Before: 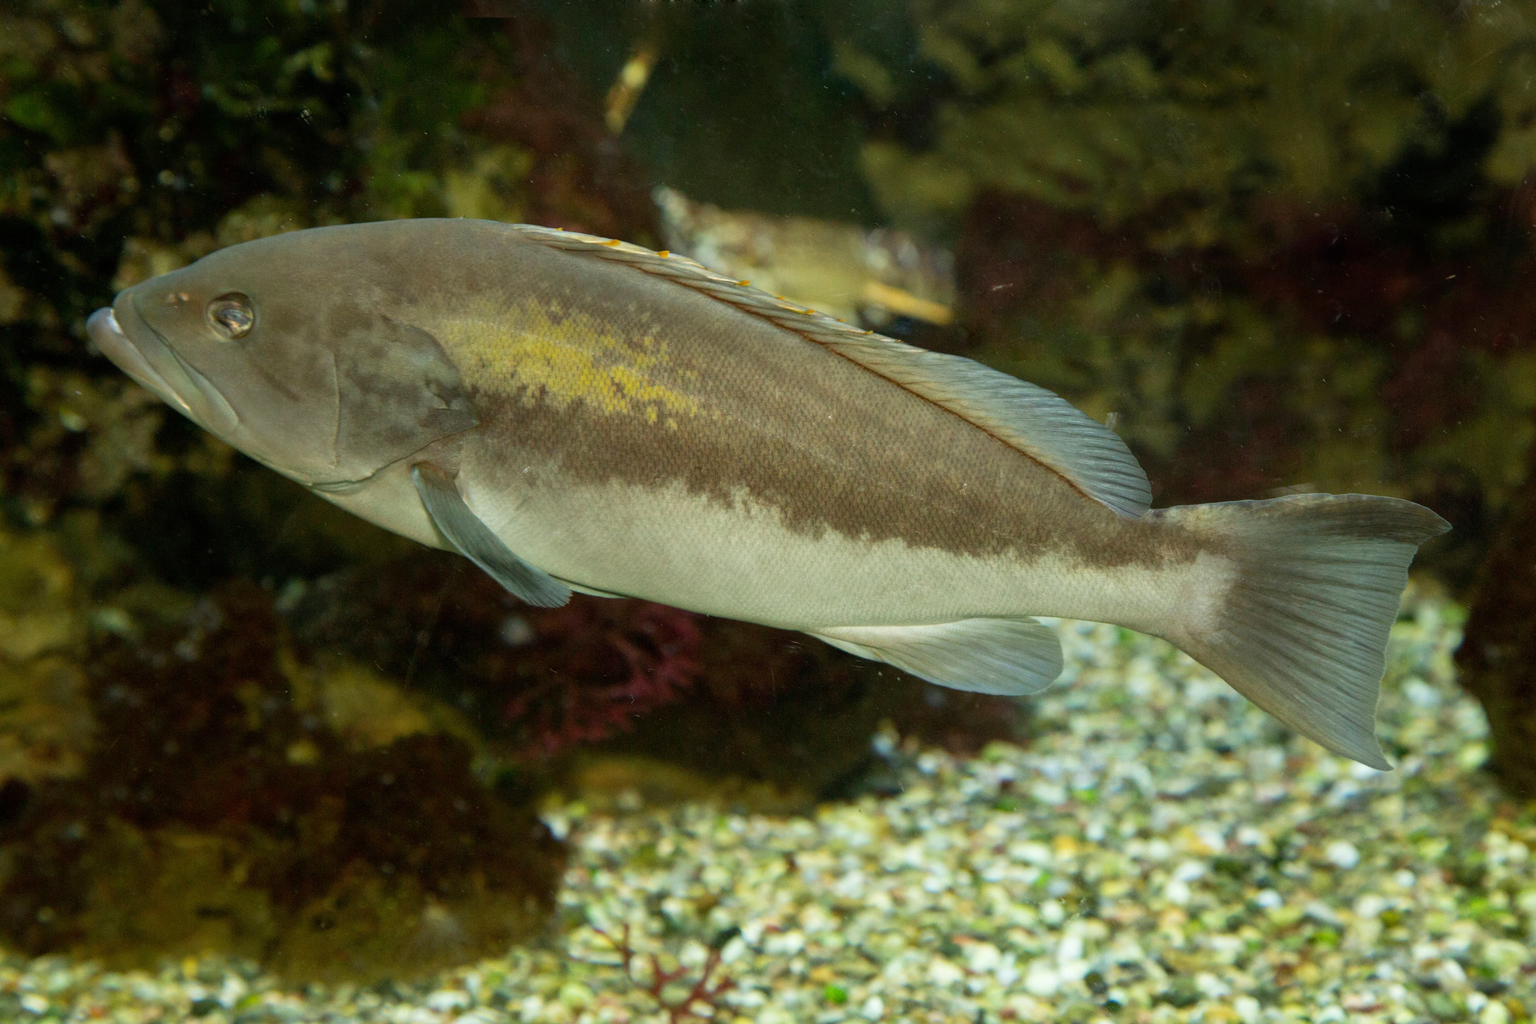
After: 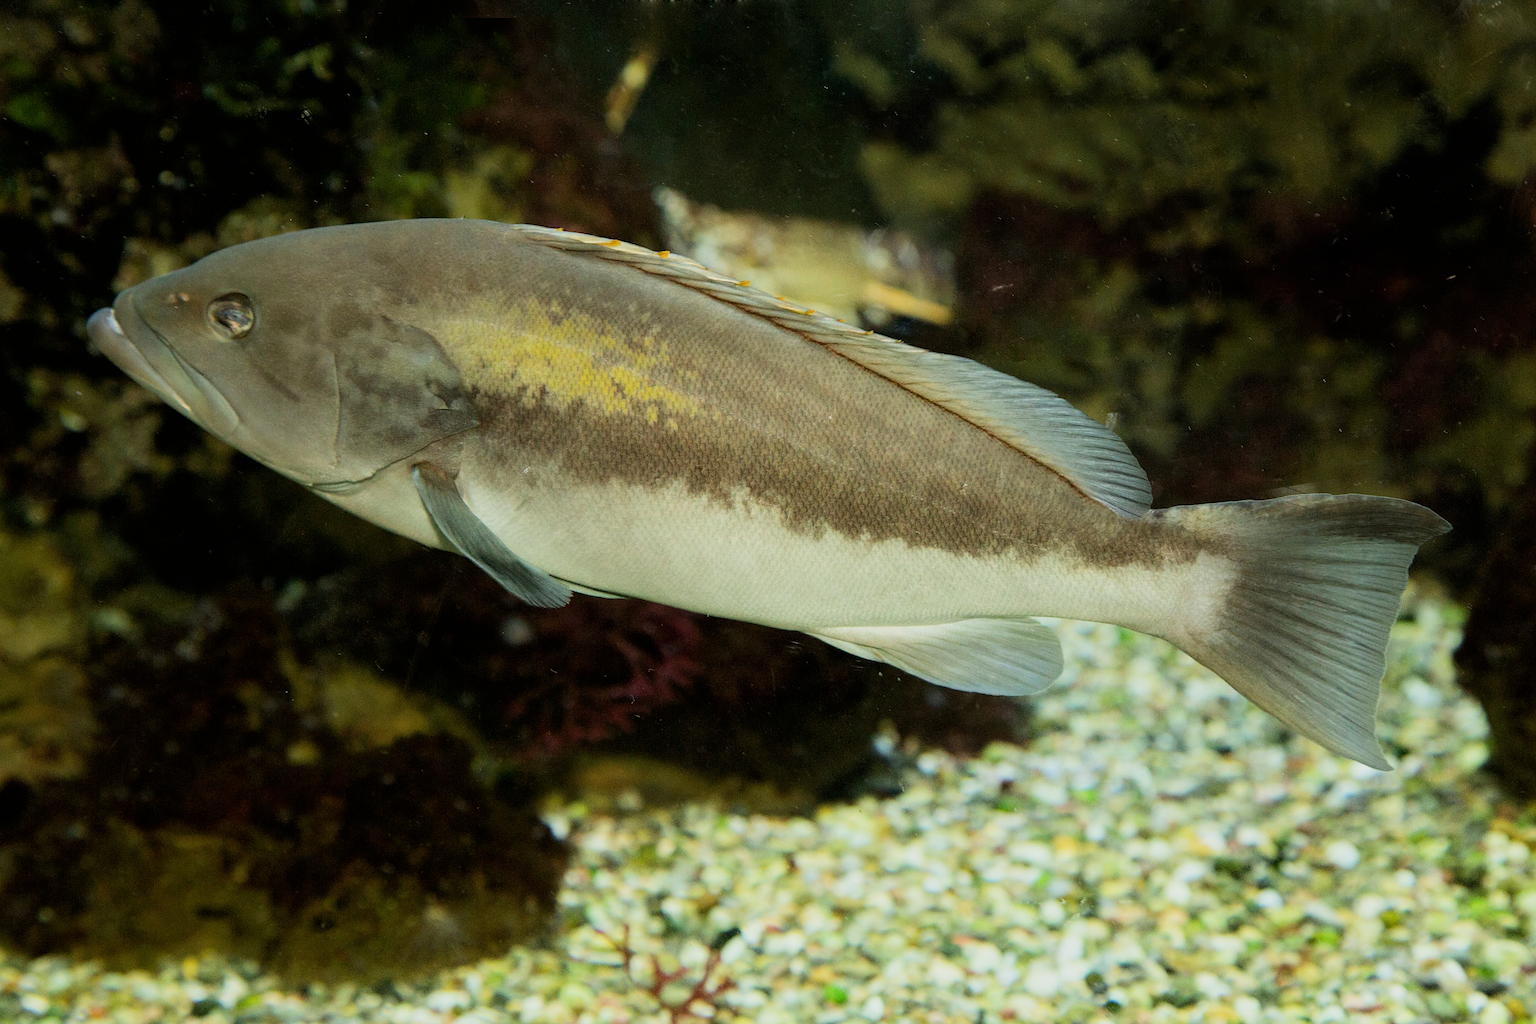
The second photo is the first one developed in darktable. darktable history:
filmic rgb: black relative exposure -7.65 EV, white relative exposure 4.56 EV, hardness 3.61
sharpen: on, module defaults
tone equalizer: -8 EV 0.001 EV, -7 EV -0.002 EV, -6 EV 0.001 EV, -5 EV -0.035 EV, -4 EV -0.109 EV, -3 EV -0.151 EV, -2 EV 0.224 EV, -1 EV 0.715 EV, +0 EV 0.495 EV
